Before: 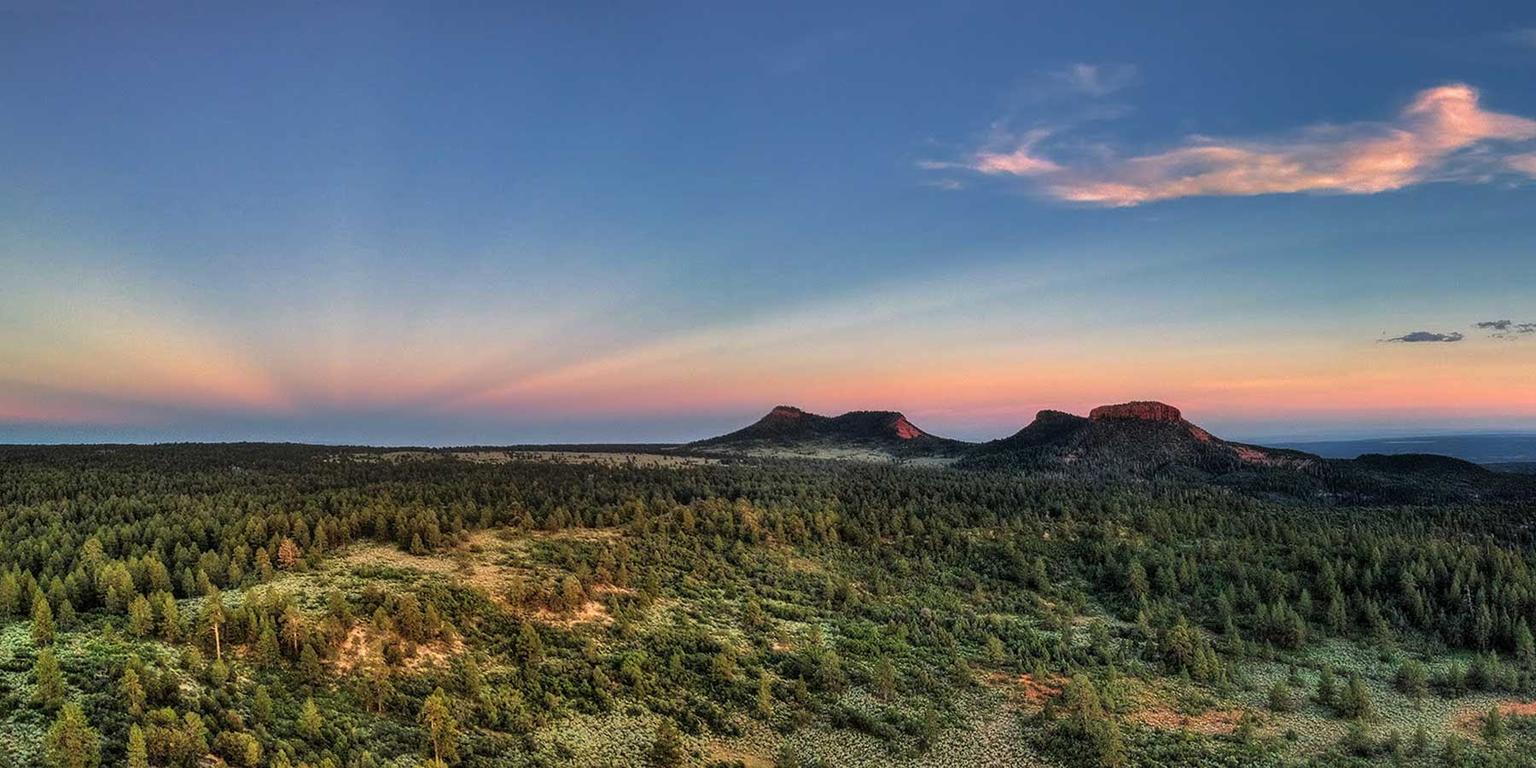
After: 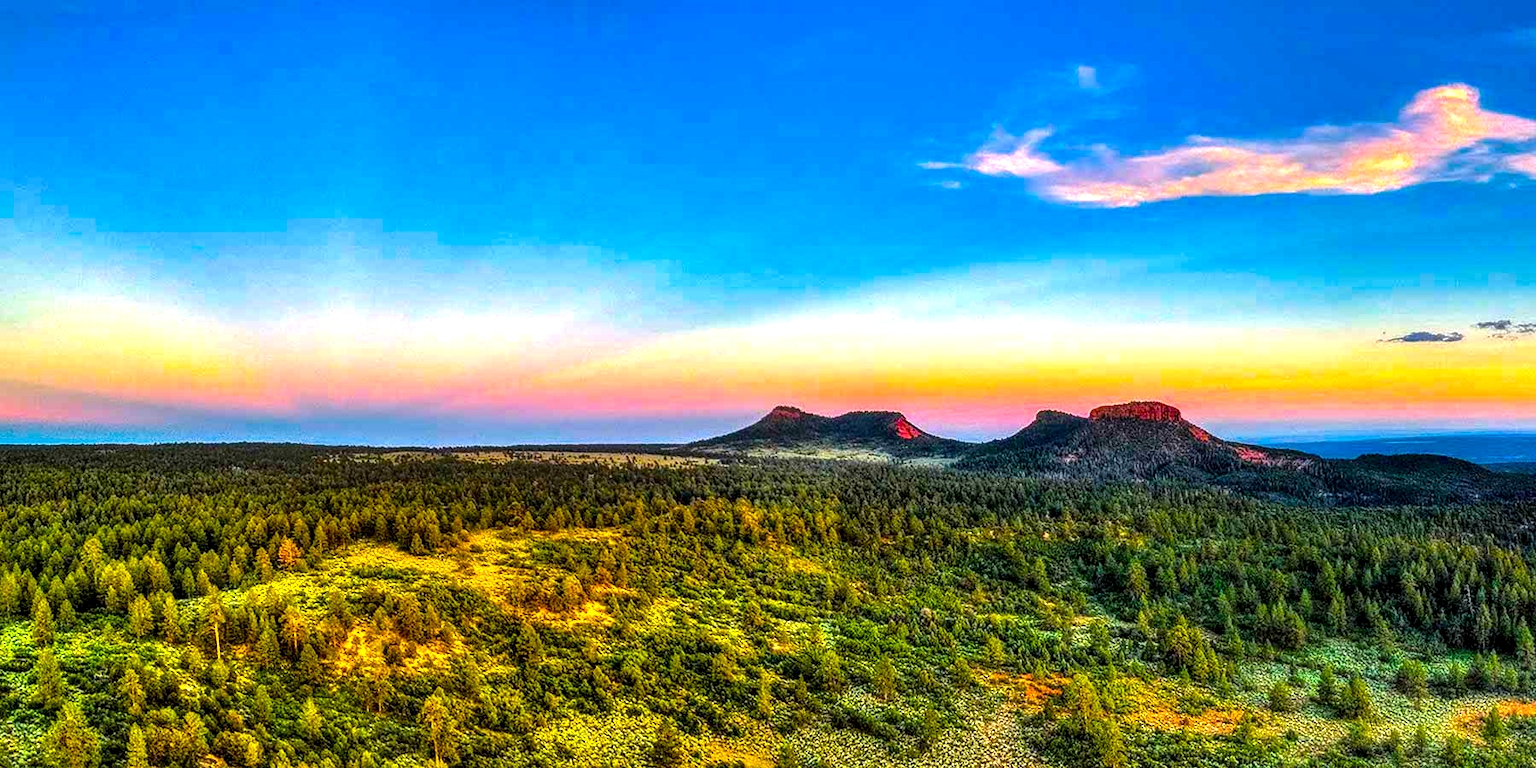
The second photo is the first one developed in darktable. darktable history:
local contrast: detail 150%
color balance rgb: linear chroma grading › global chroma 42%, perceptual saturation grading › global saturation 42%, perceptual brilliance grading › global brilliance 25%, global vibrance 33%
exposure: exposure 0.131 EV, compensate highlight preservation false
